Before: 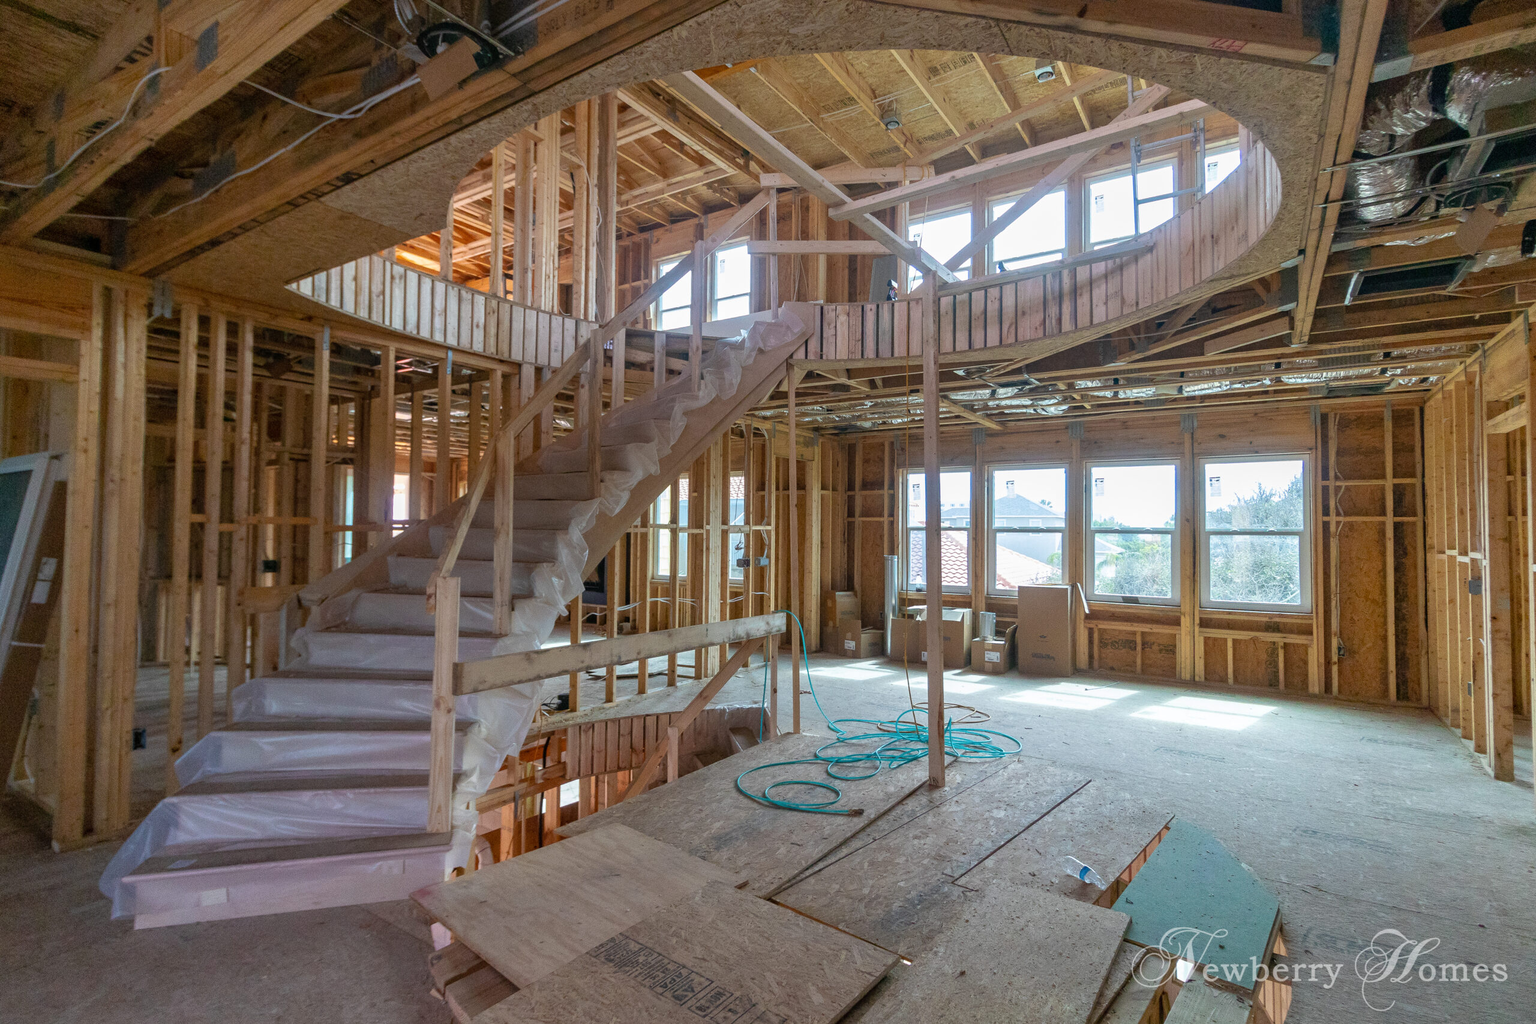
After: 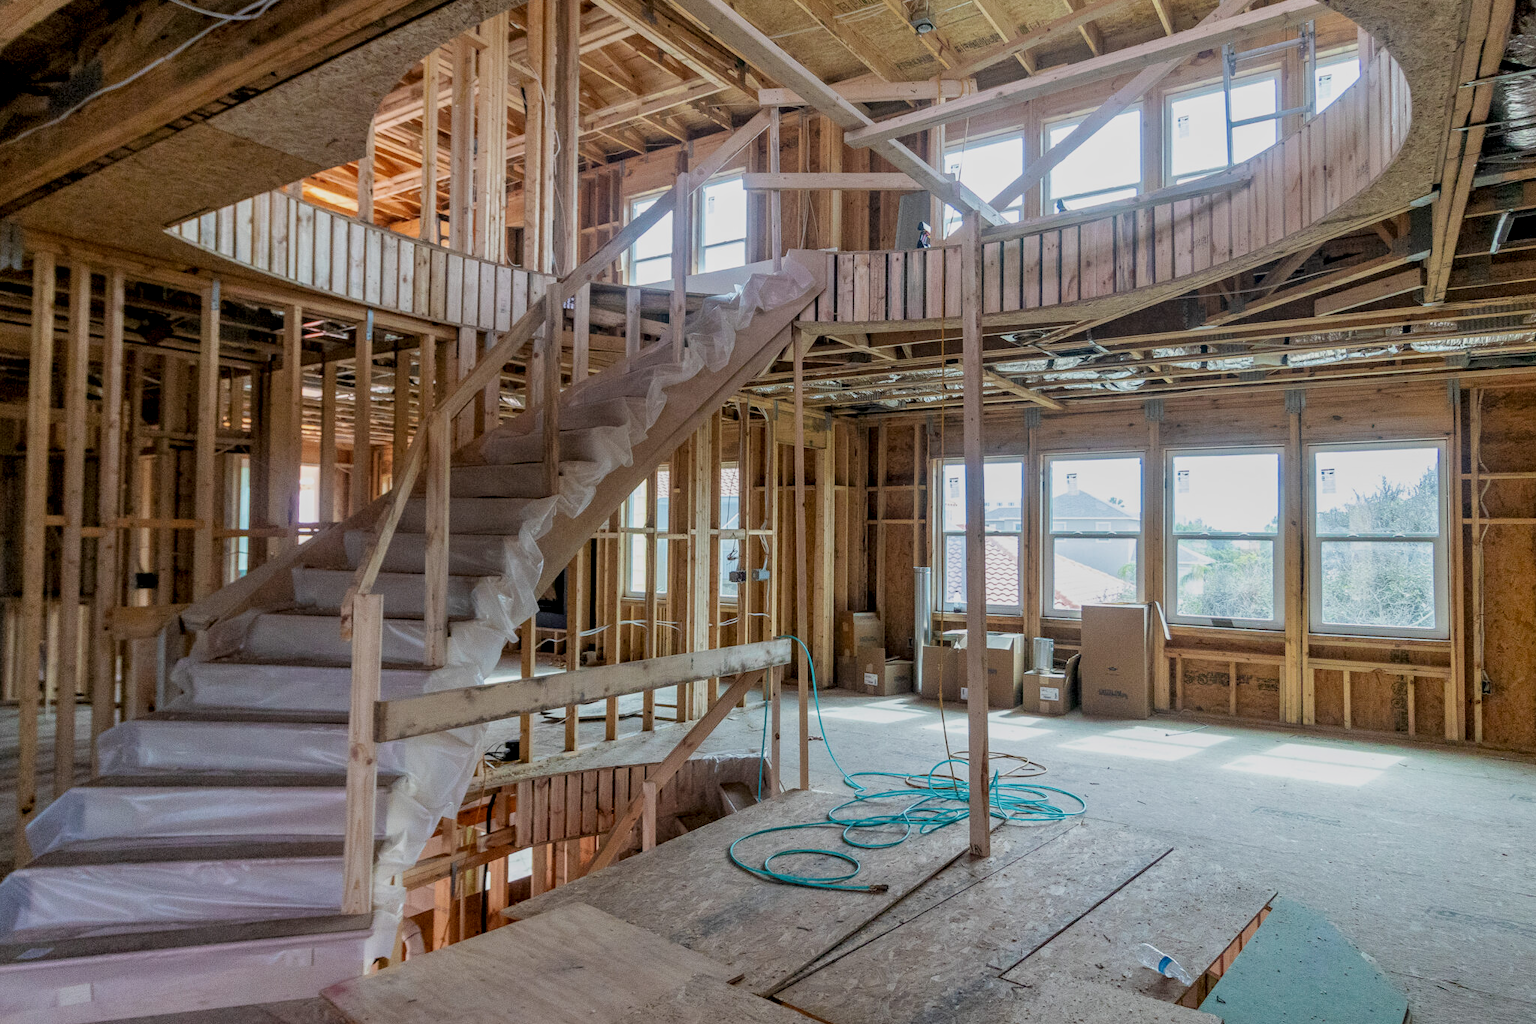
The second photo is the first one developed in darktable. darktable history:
local contrast: detail 130%
filmic rgb: black relative exposure -7.65 EV, white relative exposure 4.56 EV, hardness 3.61
crop and rotate: left 10.071%, top 10.071%, right 10.02%, bottom 10.02%
